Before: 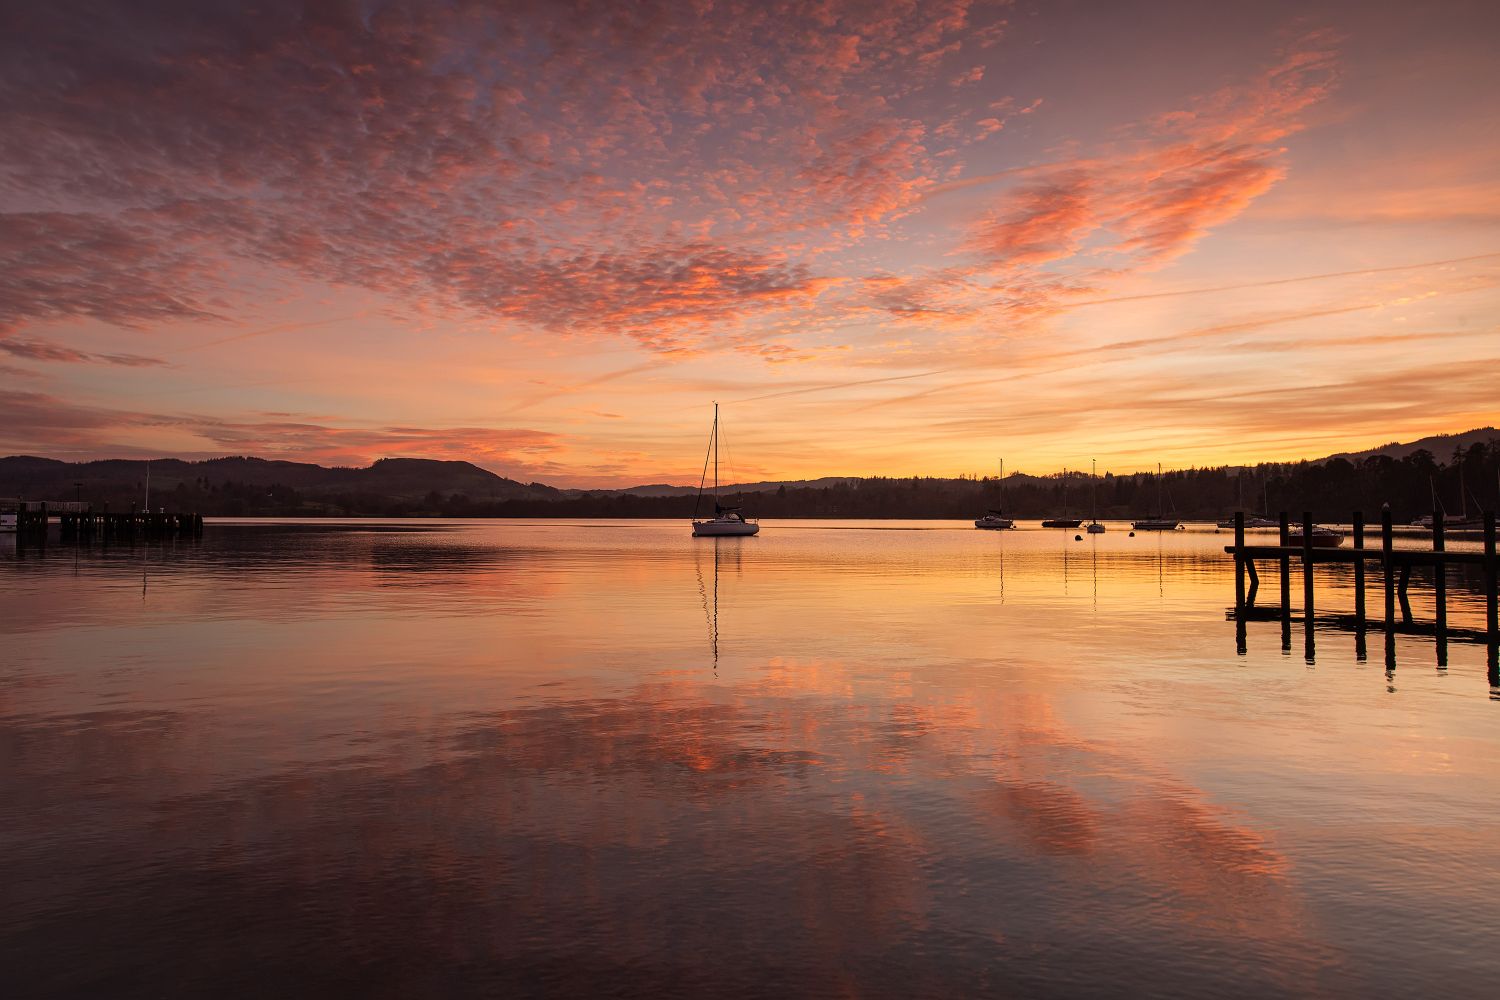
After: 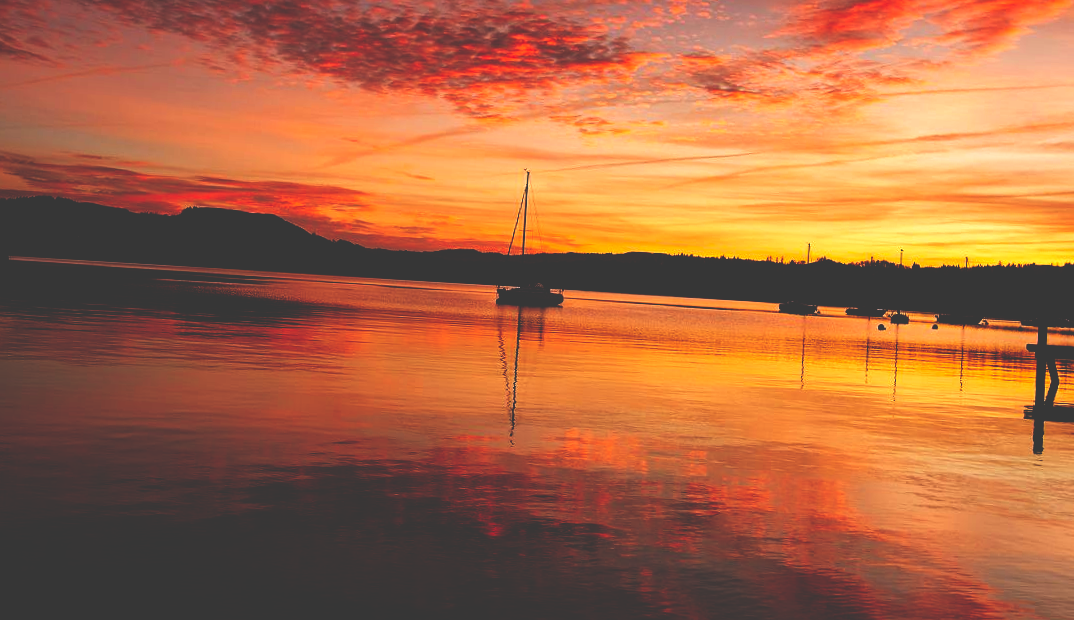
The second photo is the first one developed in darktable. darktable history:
base curve: curves: ch0 [(0, 0.036) (0.083, 0.04) (0.804, 1)], preserve colors none
crop and rotate: angle -3.37°, left 9.79%, top 20.73%, right 12.42%, bottom 11.82%
